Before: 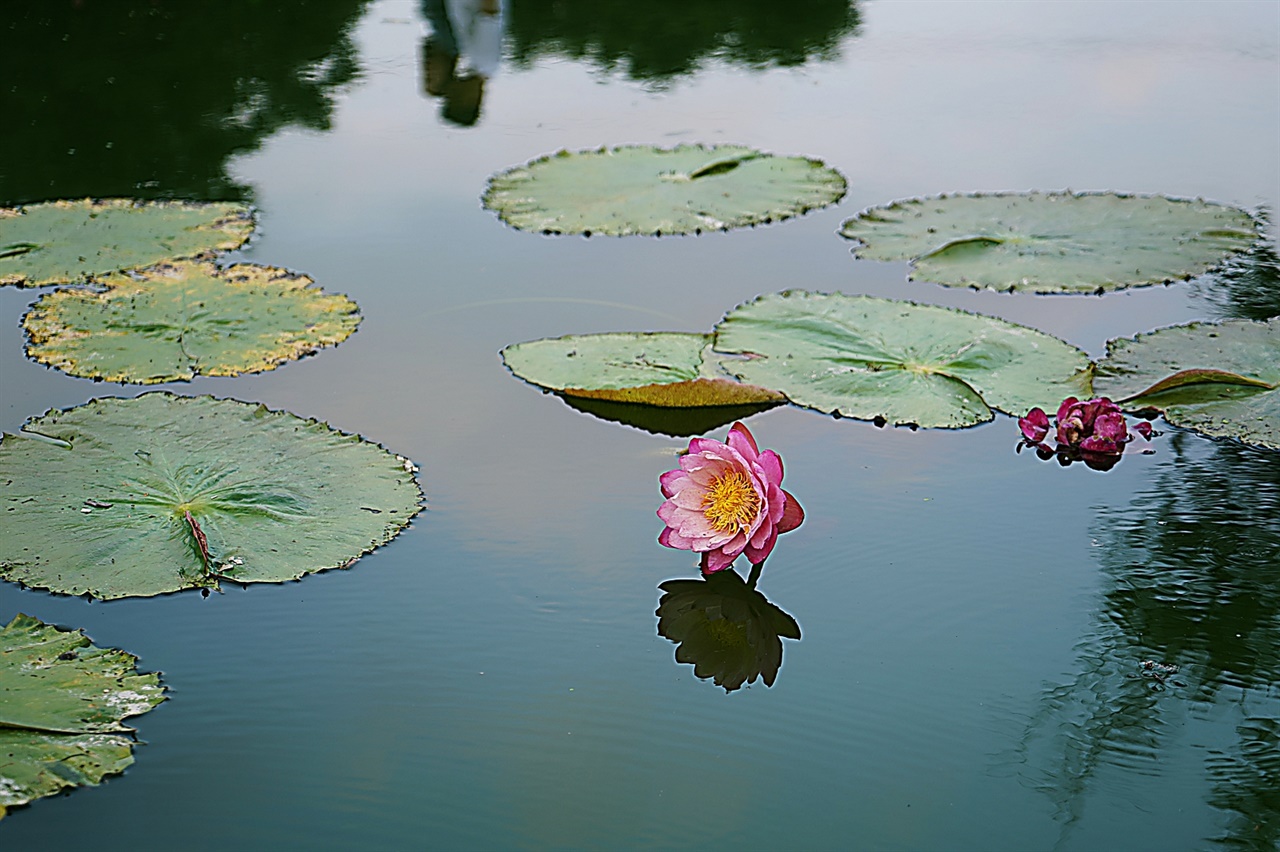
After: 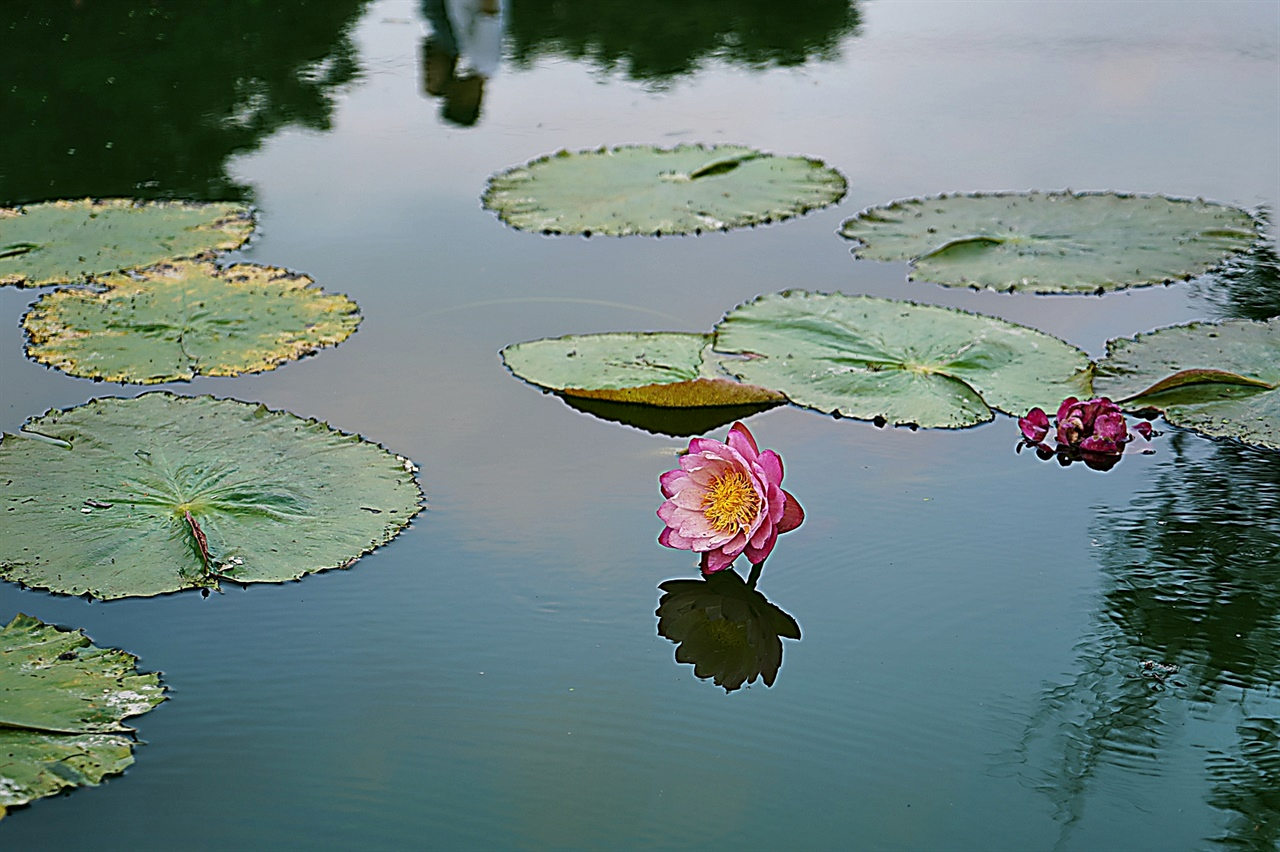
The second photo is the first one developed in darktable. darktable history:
local contrast: mode bilateral grid, contrast 28, coarseness 16, detail 115%, midtone range 0.2
shadows and highlights: soften with gaussian
